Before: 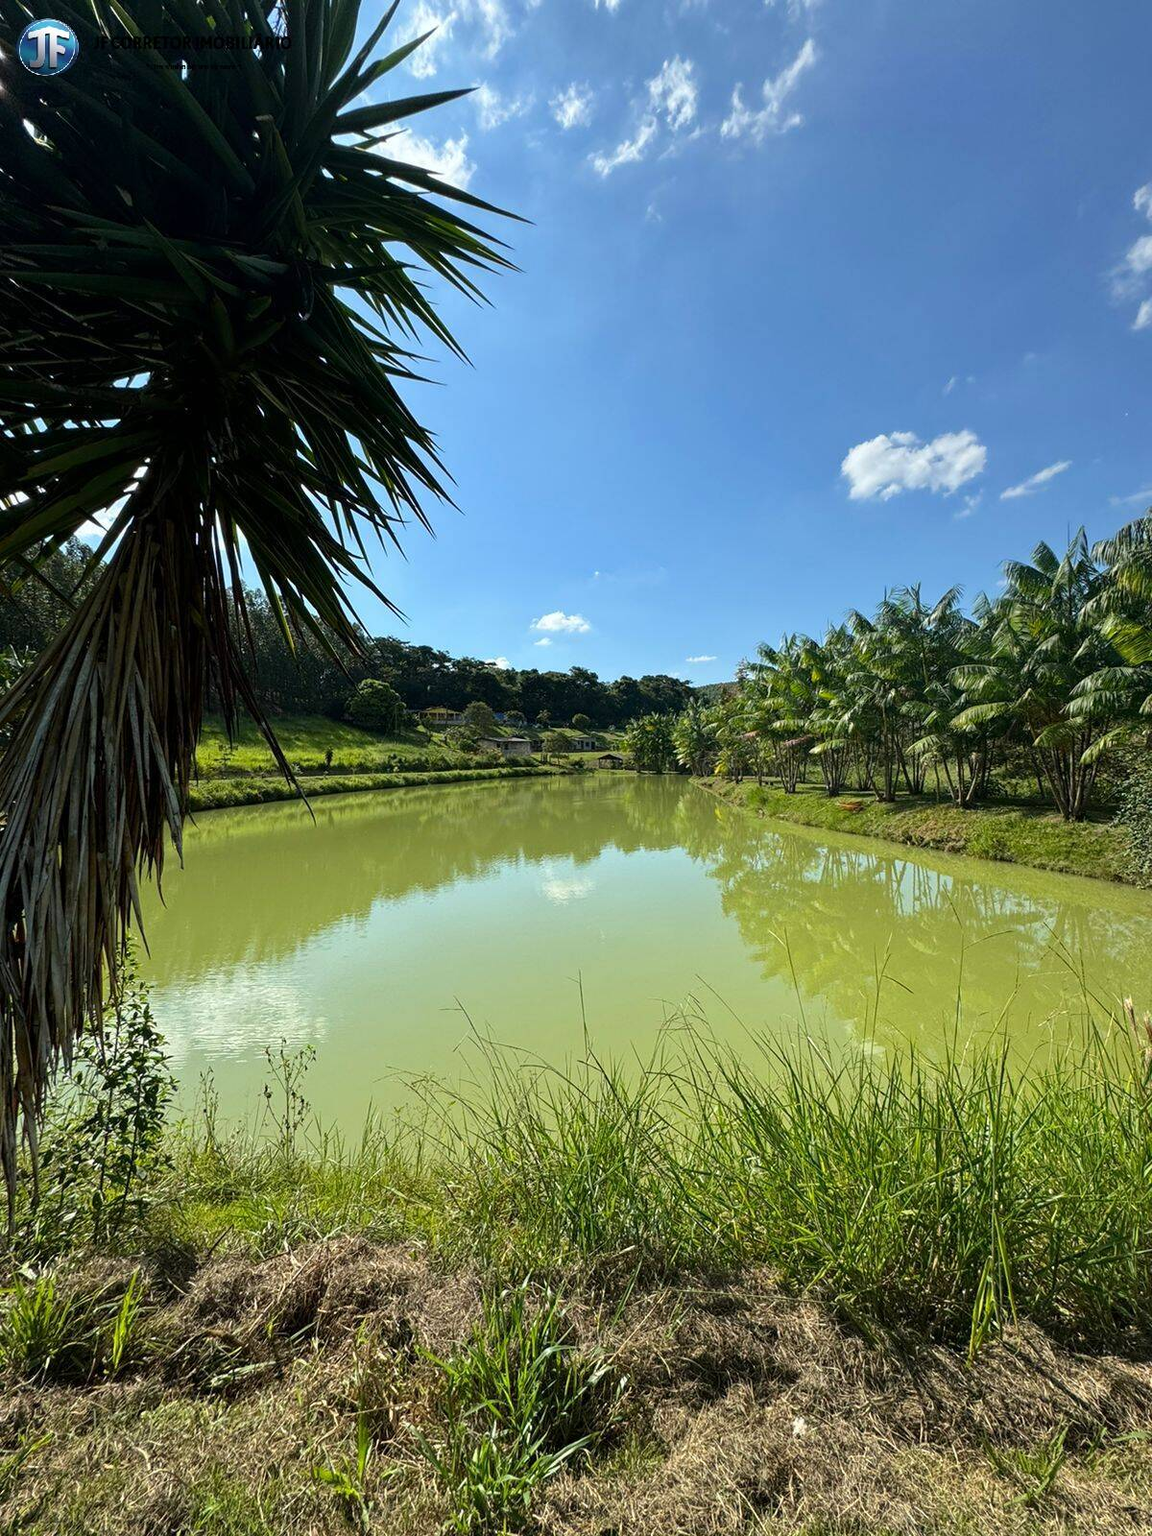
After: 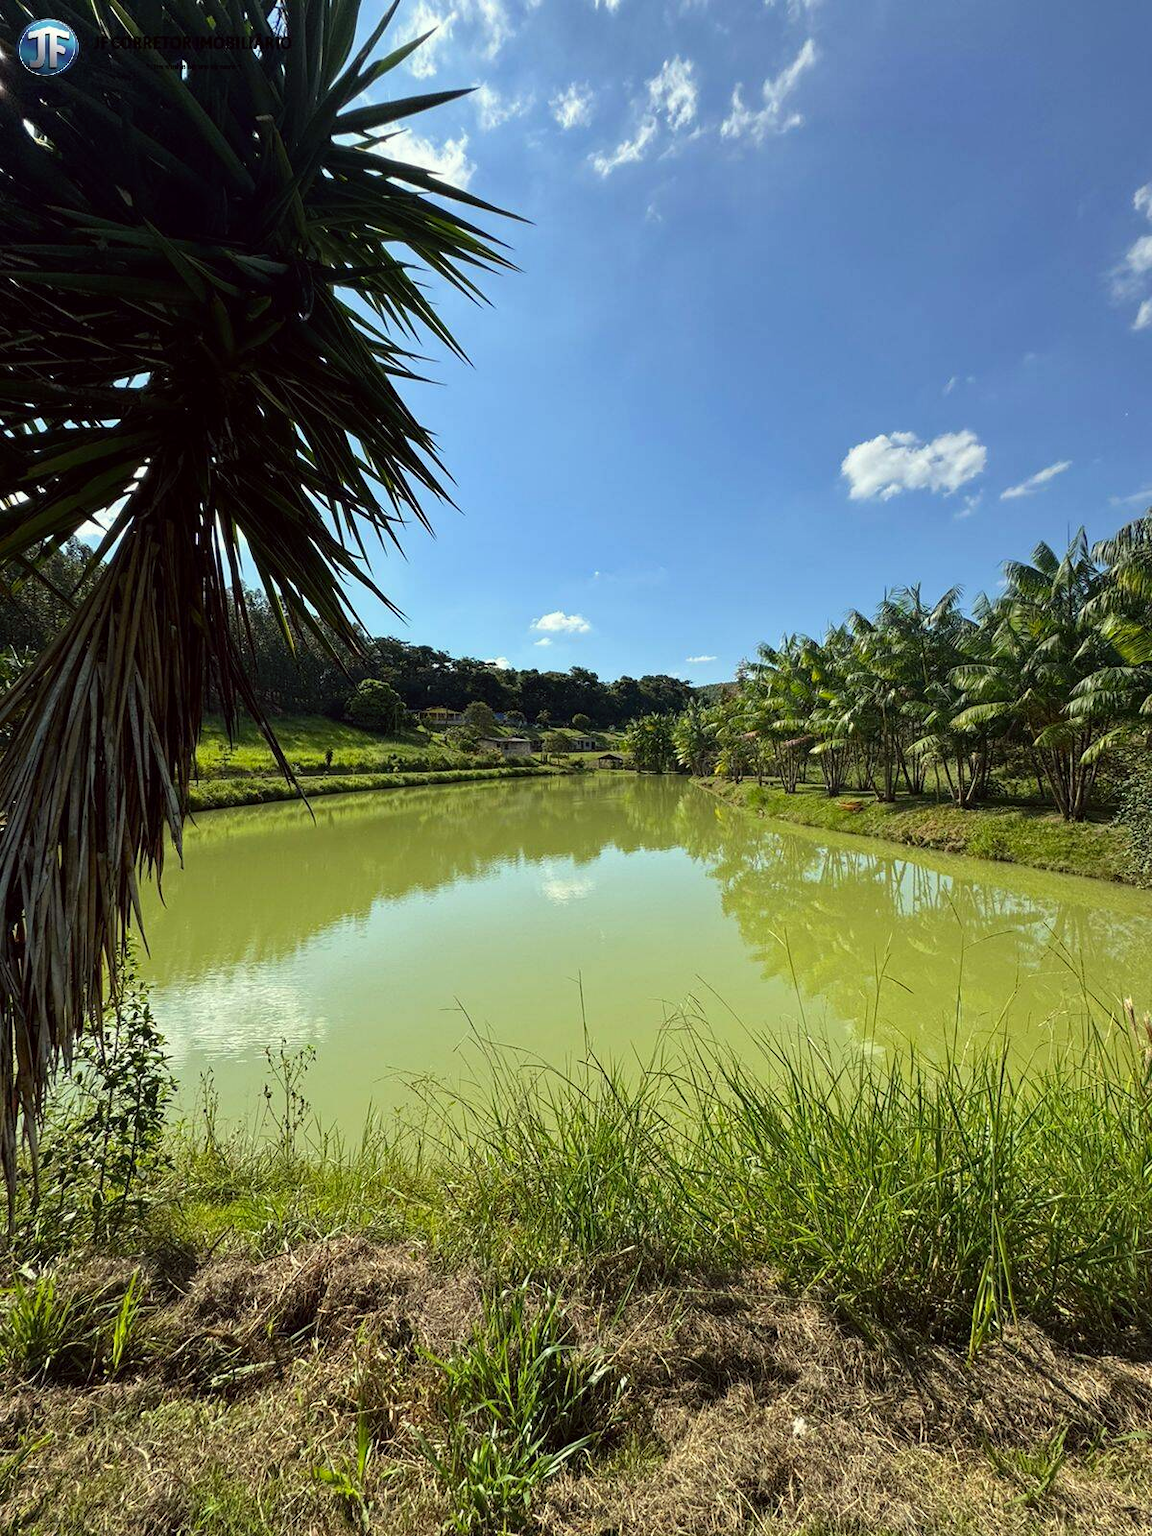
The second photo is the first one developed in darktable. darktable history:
color correction: highlights a* -1.01, highlights b* 4.45, shadows a* 3.51
